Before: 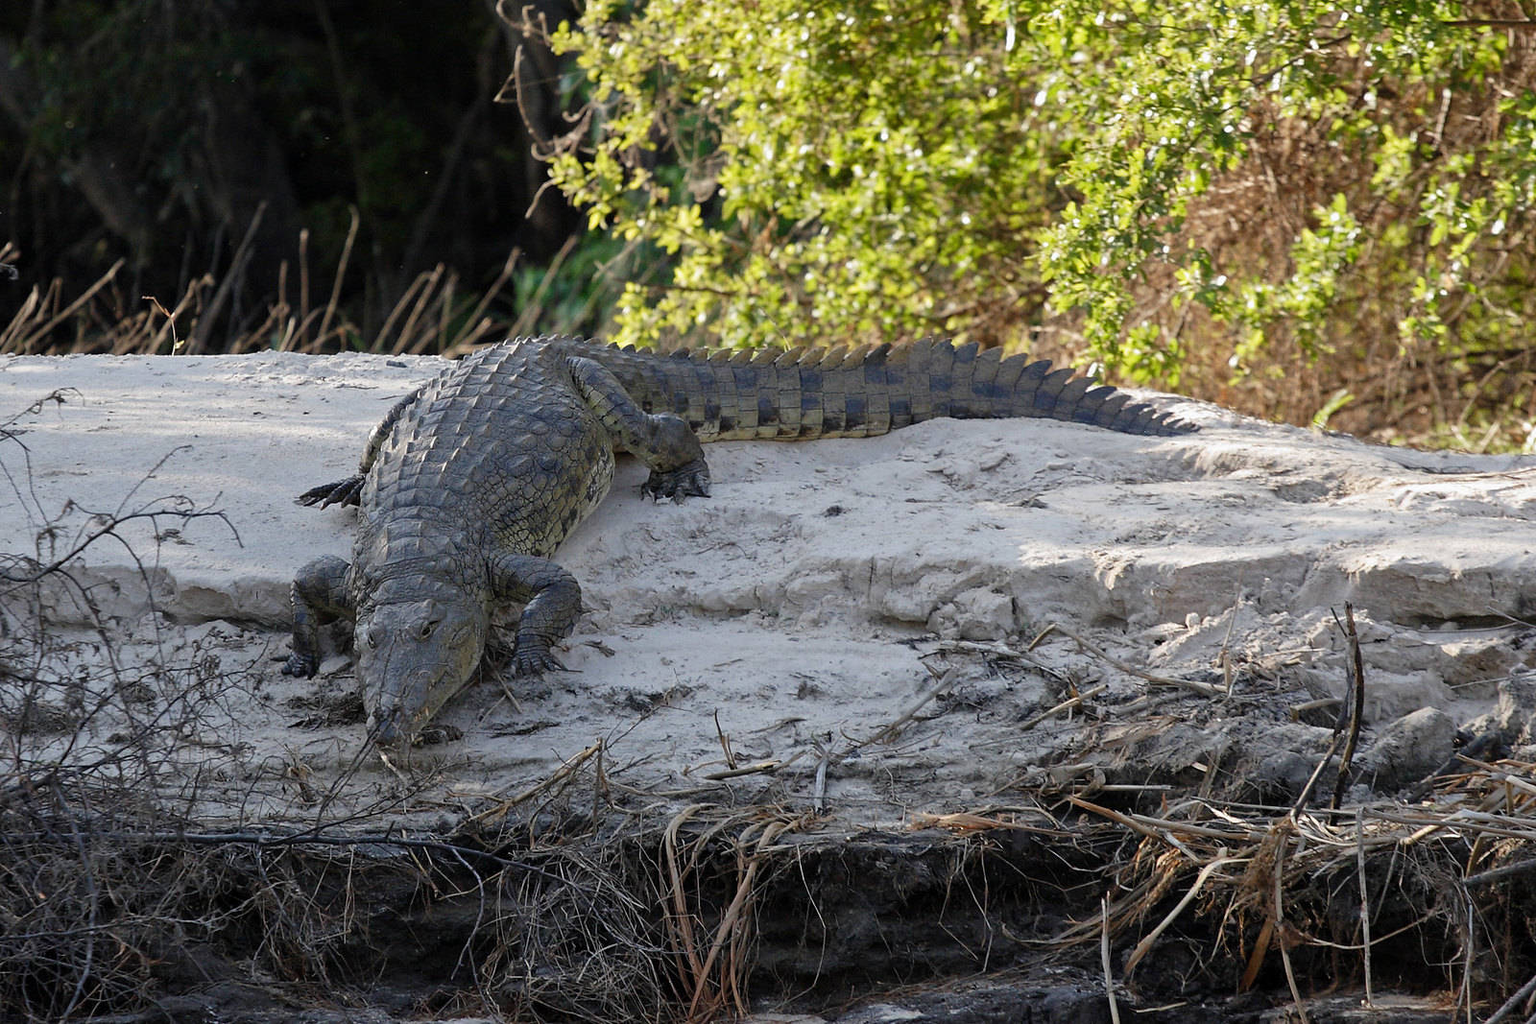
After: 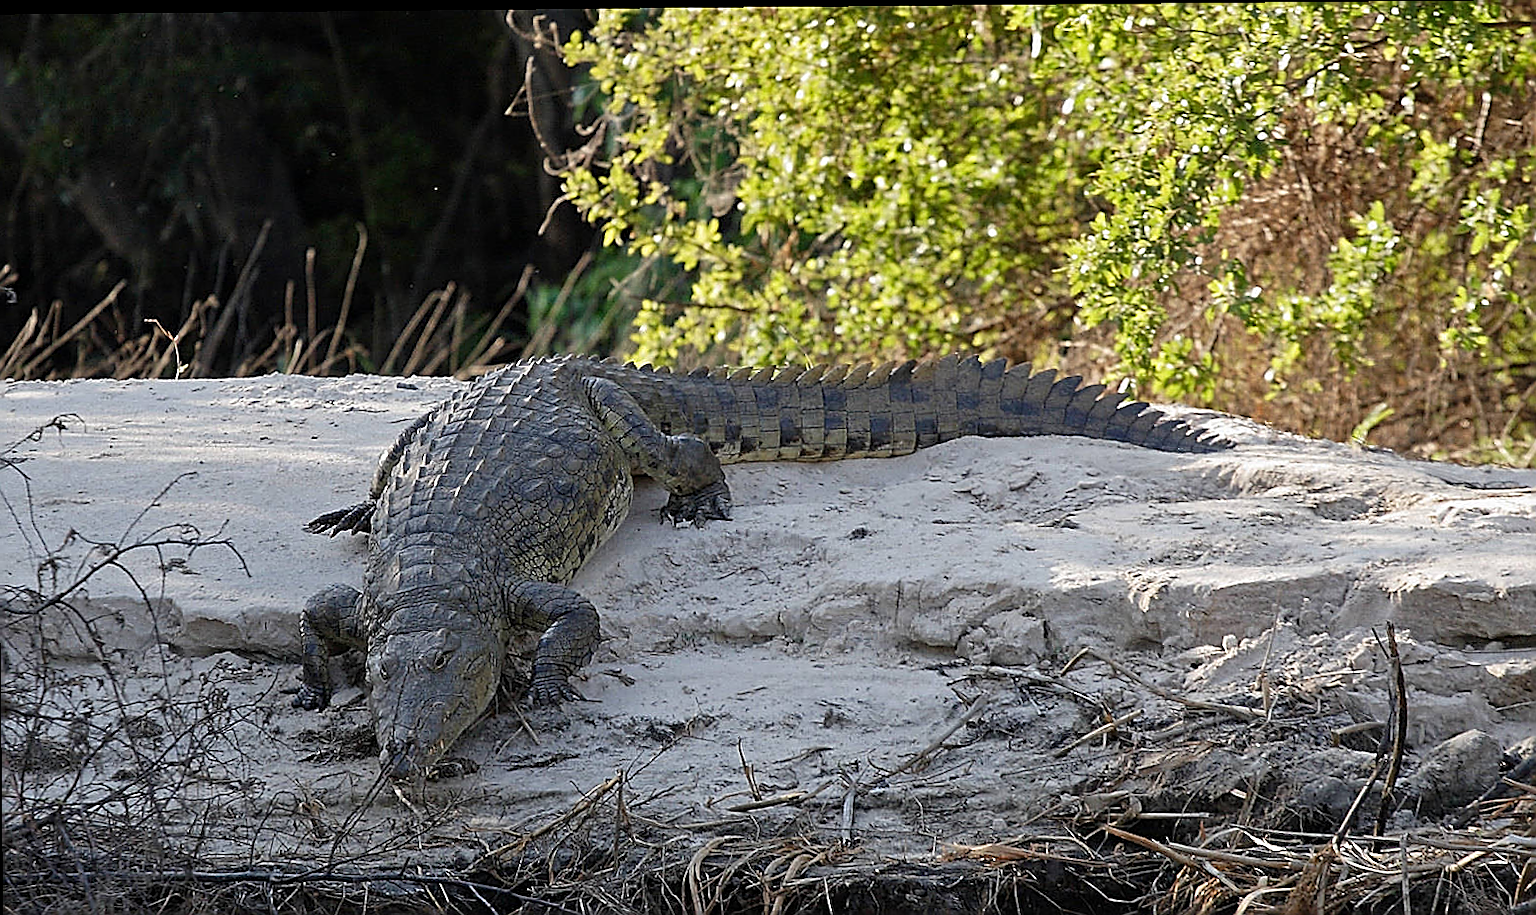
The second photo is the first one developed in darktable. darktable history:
crop and rotate: angle 0.544°, left 0.327%, right 3.216%, bottom 14.366%
sharpen: radius 1.707, amount 1.284
